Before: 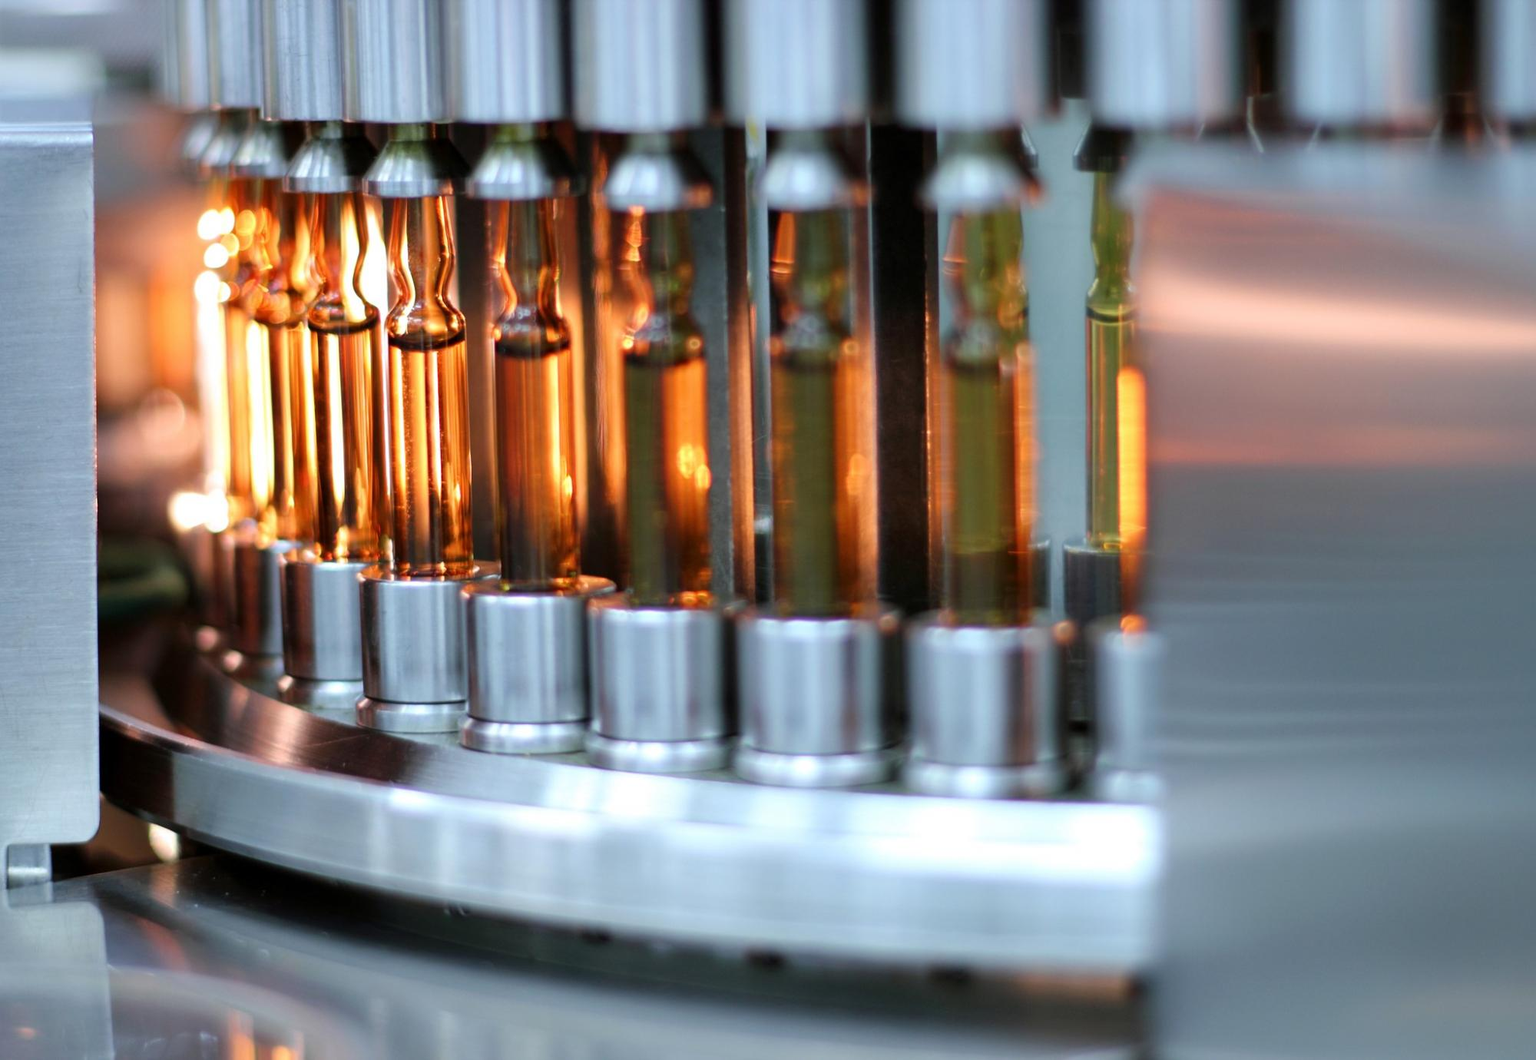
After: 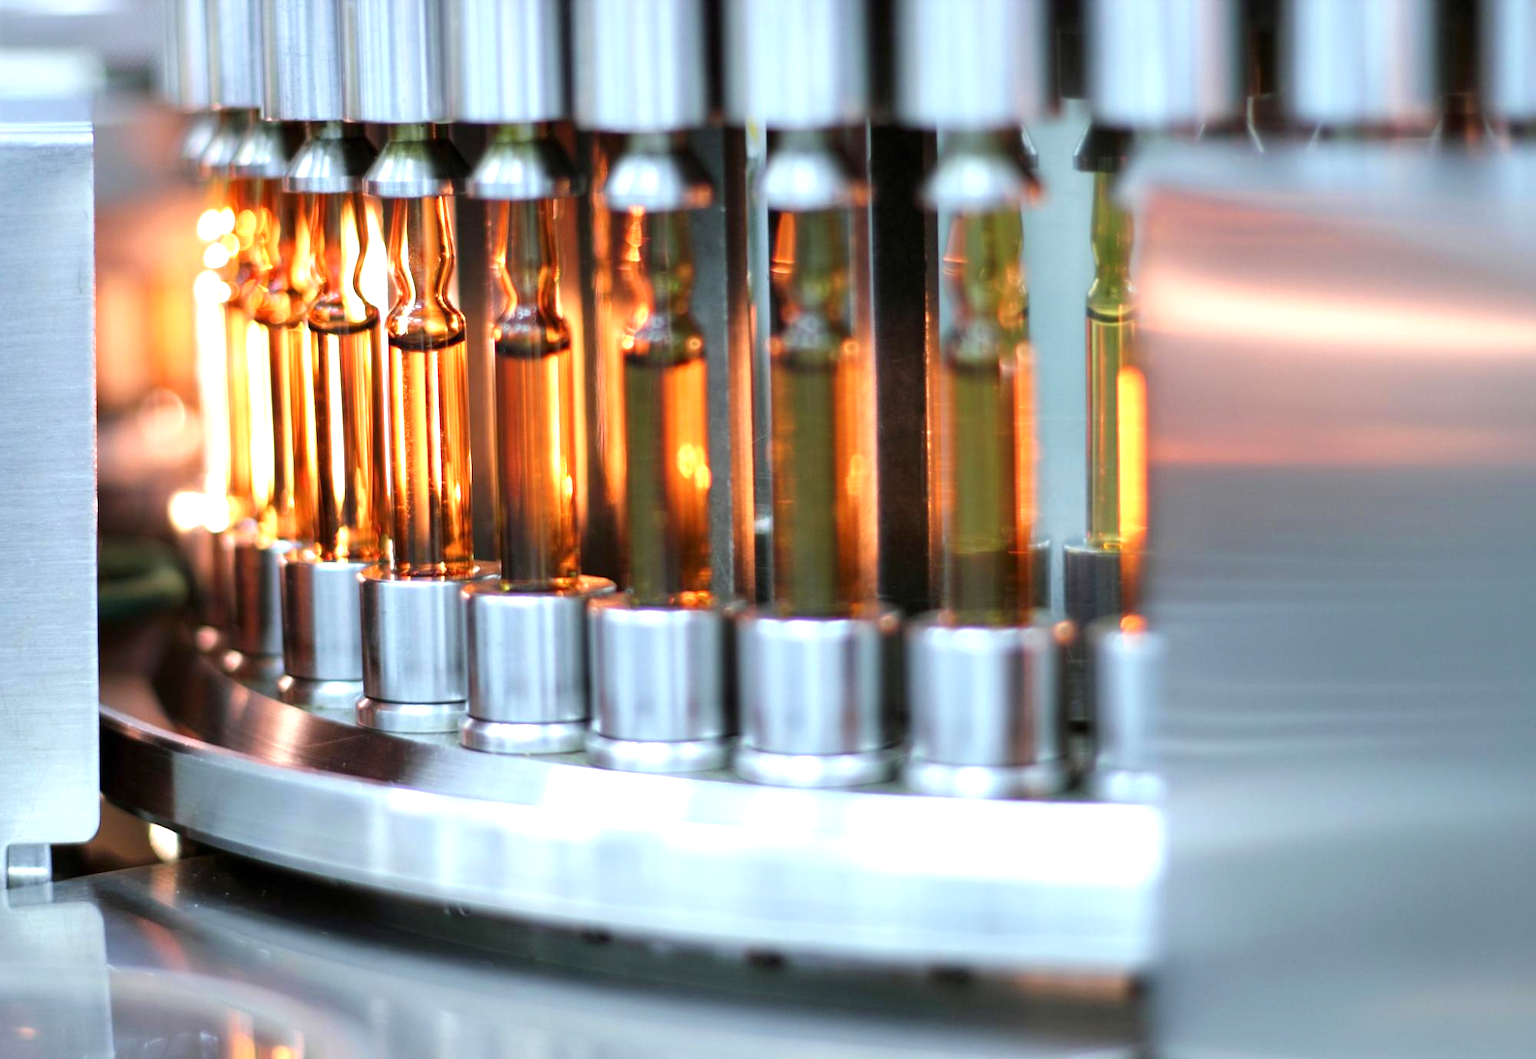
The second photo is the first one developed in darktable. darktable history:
exposure: black level correction 0, exposure 0.699 EV, compensate highlight preservation false
